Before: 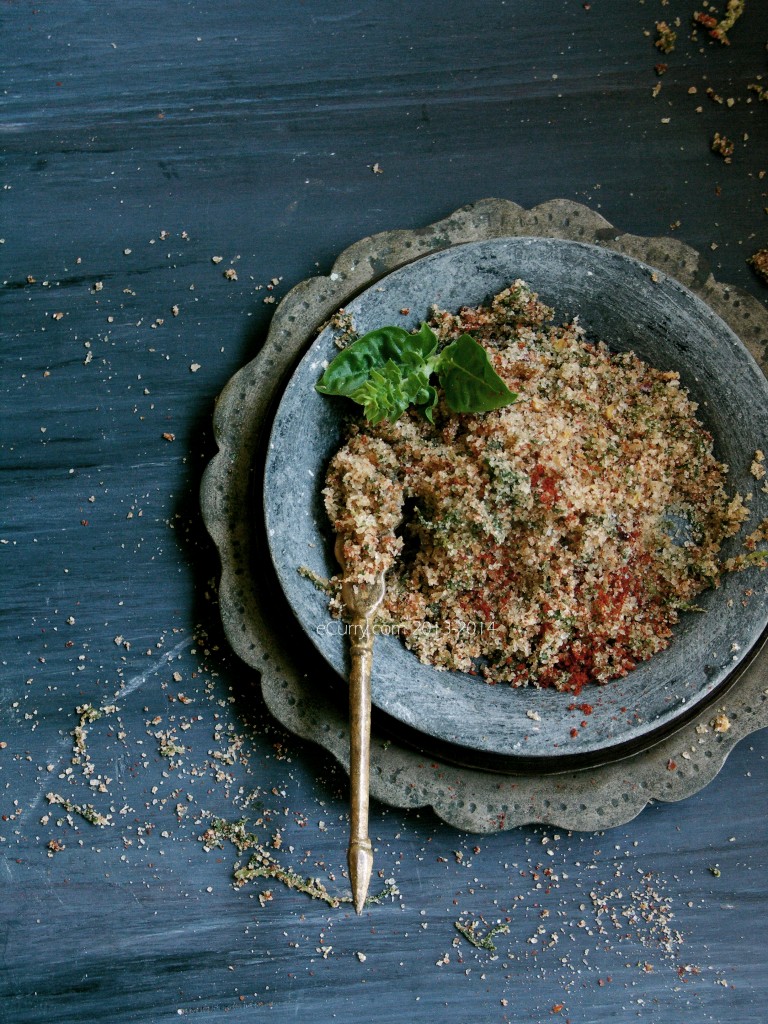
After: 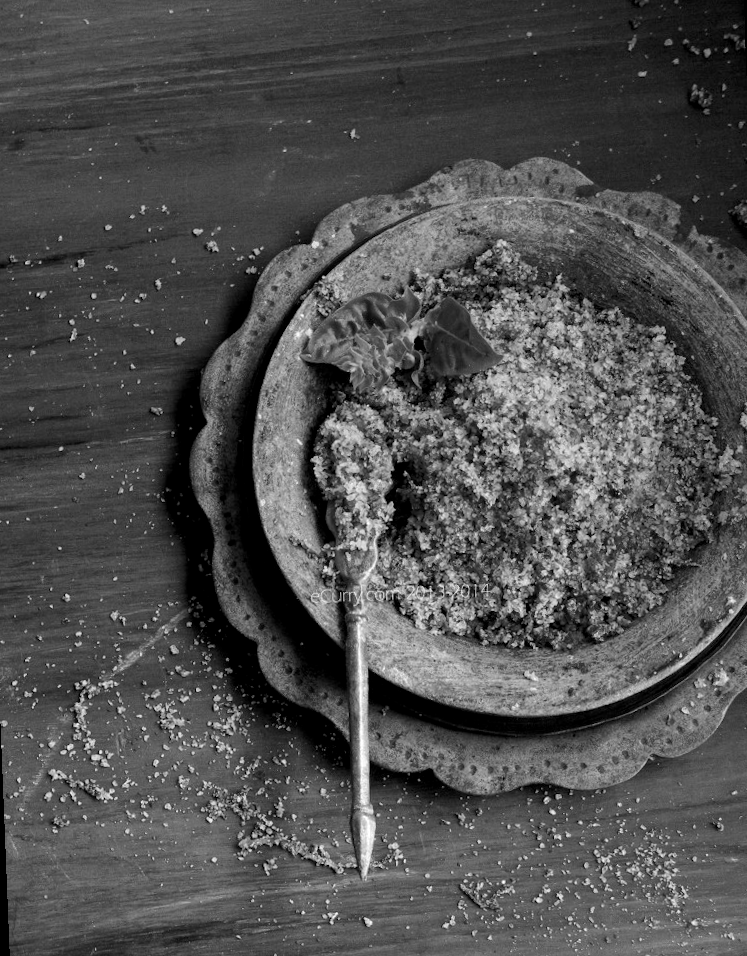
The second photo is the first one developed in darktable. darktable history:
monochrome: on, module defaults
rotate and perspective: rotation -2.12°, lens shift (vertical) 0.009, lens shift (horizontal) -0.008, automatic cropping original format, crop left 0.036, crop right 0.964, crop top 0.05, crop bottom 0.959
local contrast: highlights 100%, shadows 100%, detail 120%, midtone range 0.2
